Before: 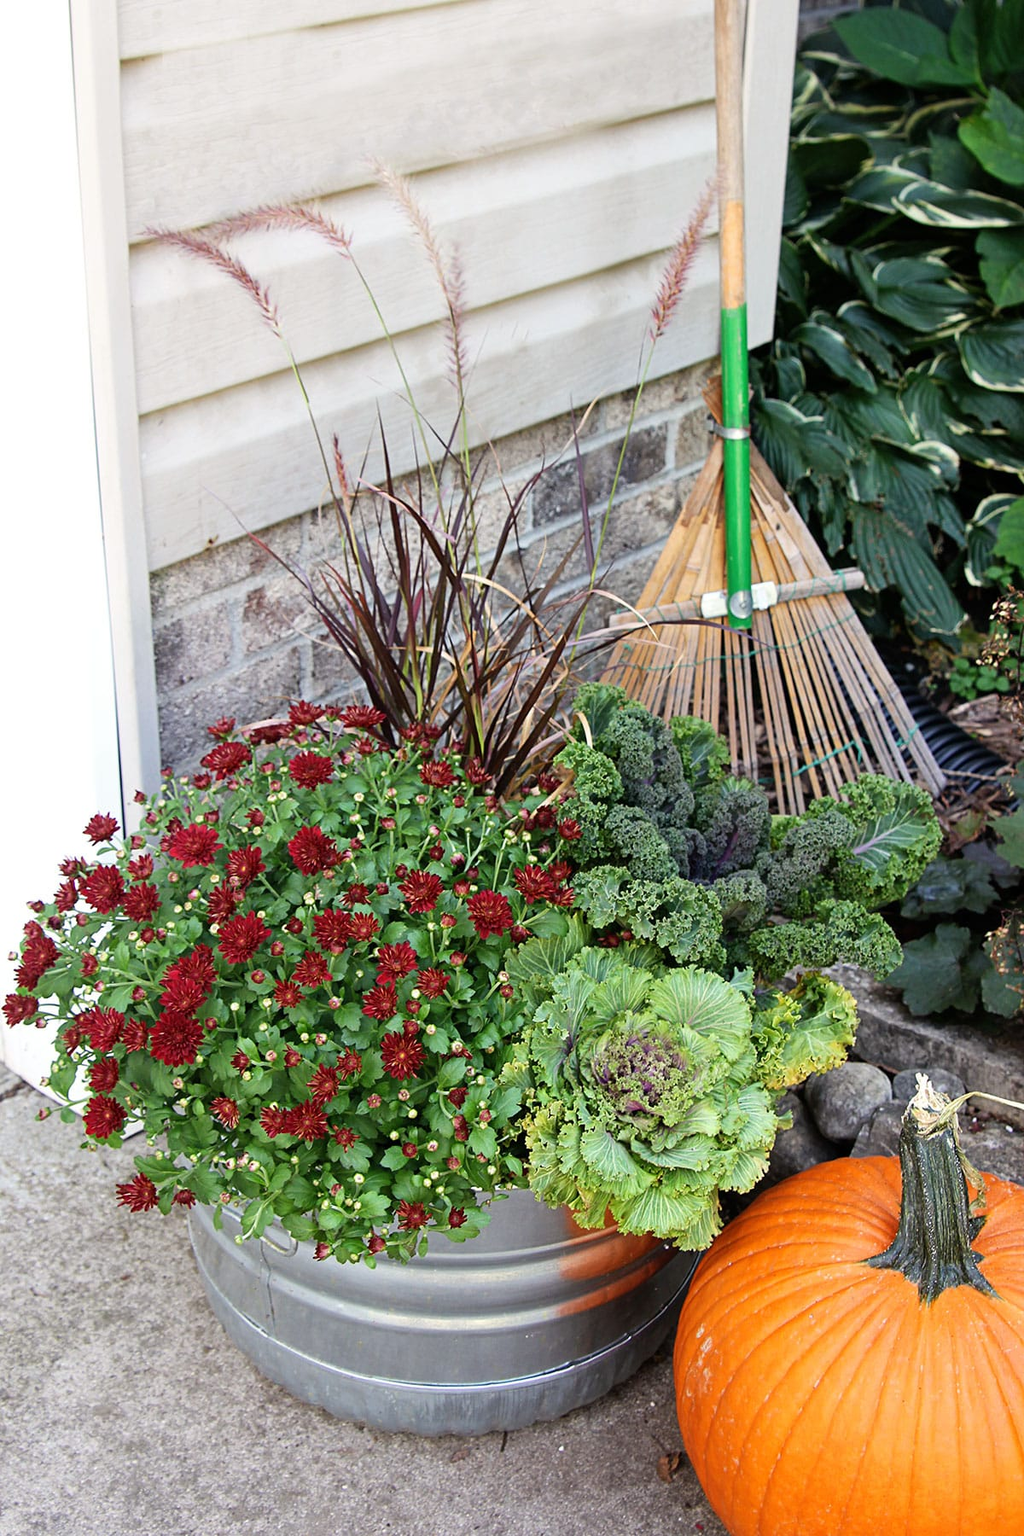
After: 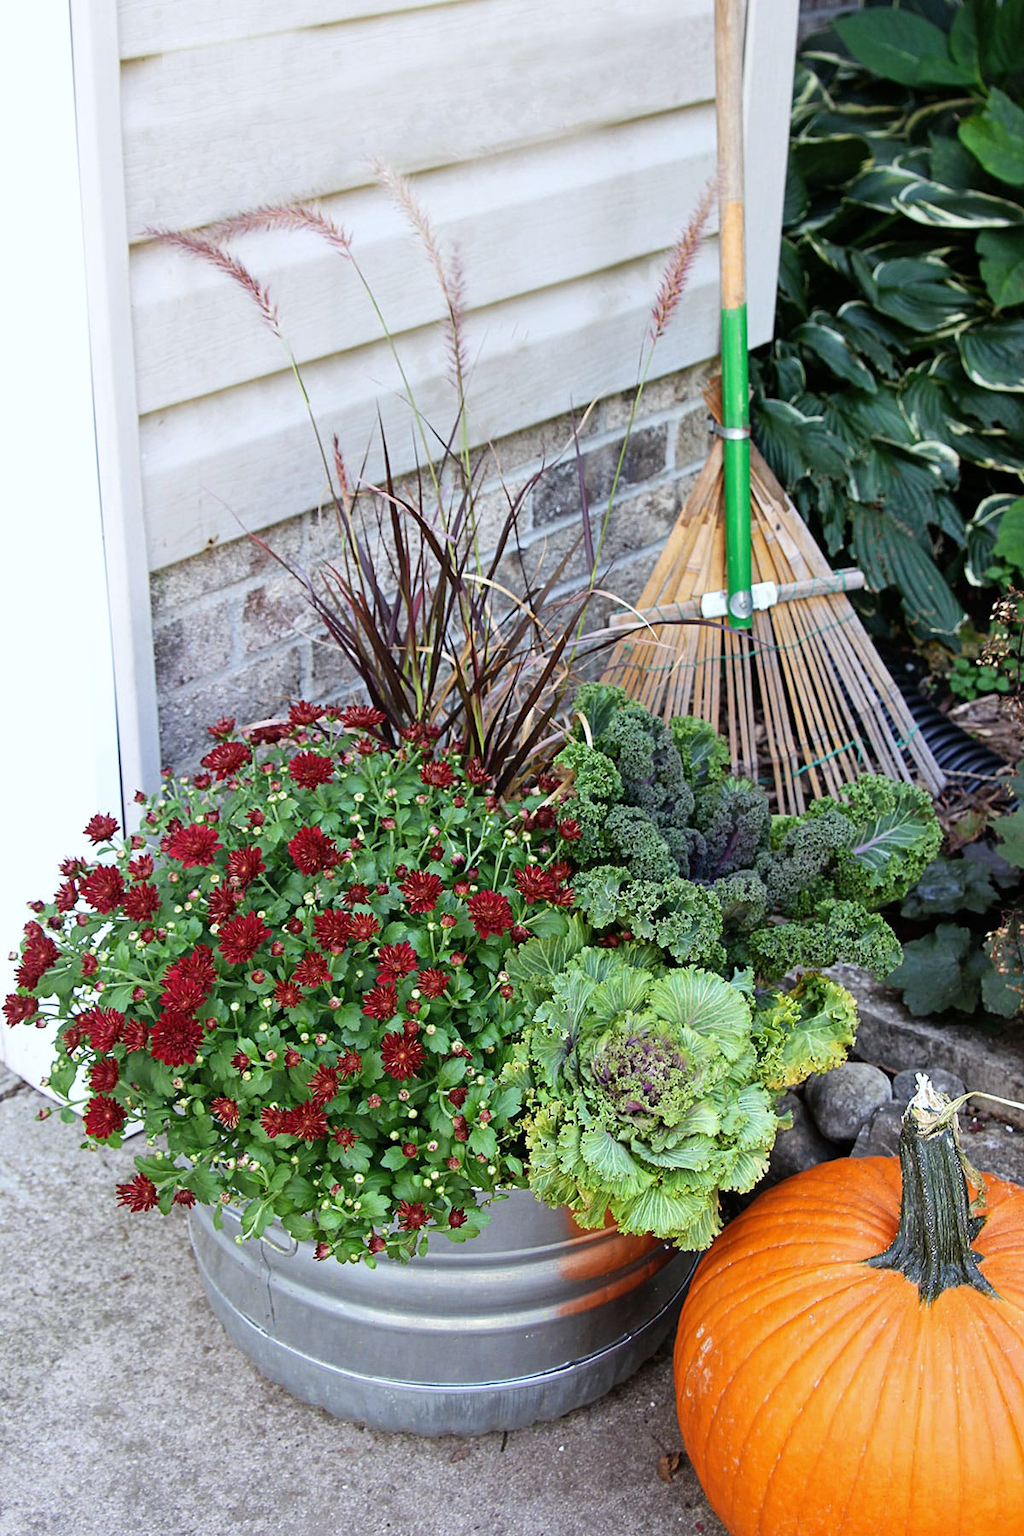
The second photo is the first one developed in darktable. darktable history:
white balance: red 0.967, blue 1.049
tone equalizer: on, module defaults
